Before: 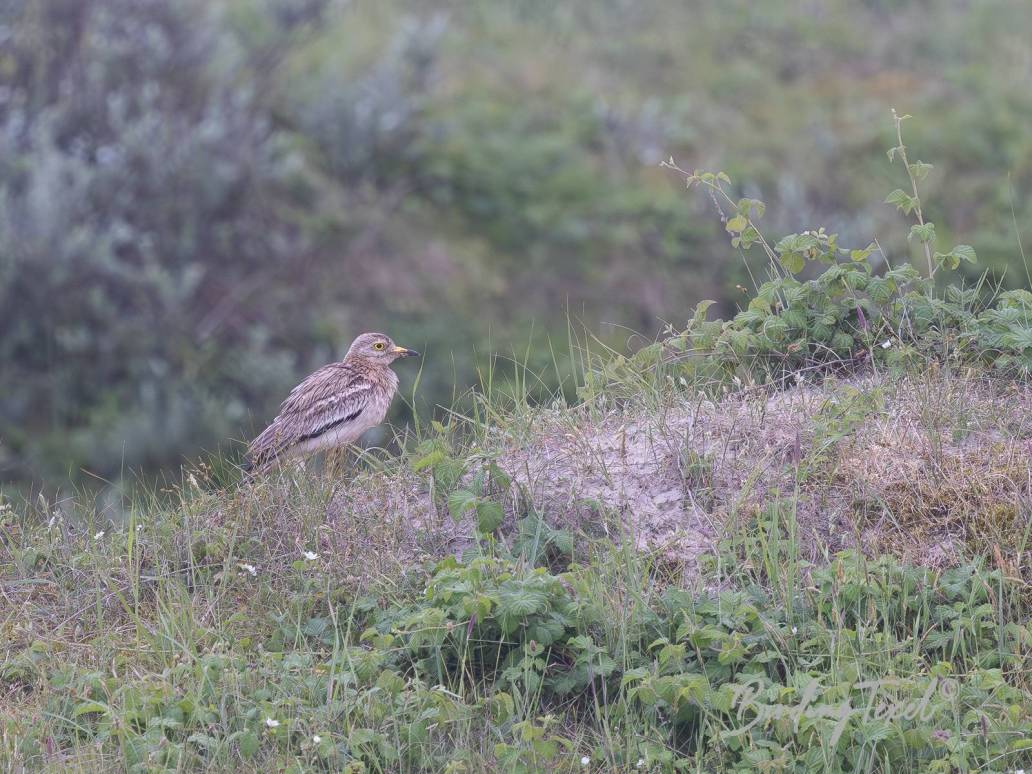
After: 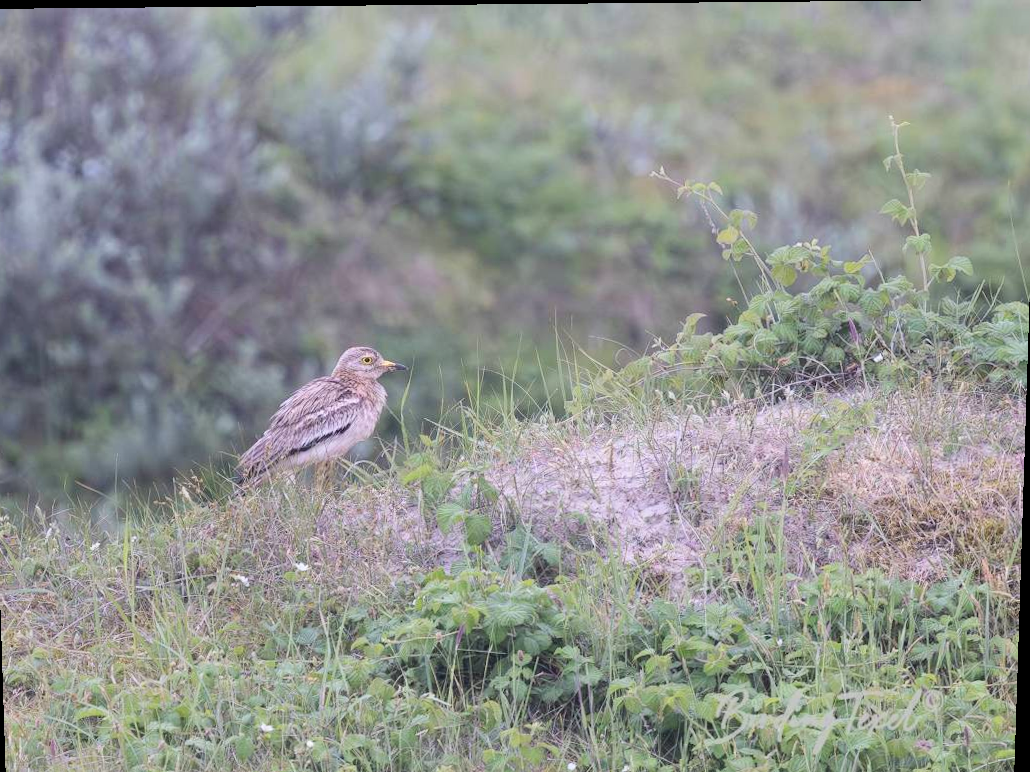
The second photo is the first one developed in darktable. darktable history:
tone curve: curves: ch0 [(0, 0) (0.004, 0.001) (0.133, 0.112) (0.325, 0.362) (0.832, 0.893) (1, 1)], color space Lab, linked channels, preserve colors none
crop and rotate: left 1.774%, right 0.633%, bottom 1.28%
rotate and perspective: lens shift (vertical) 0.048, lens shift (horizontal) -0.024, automatic cropping off
